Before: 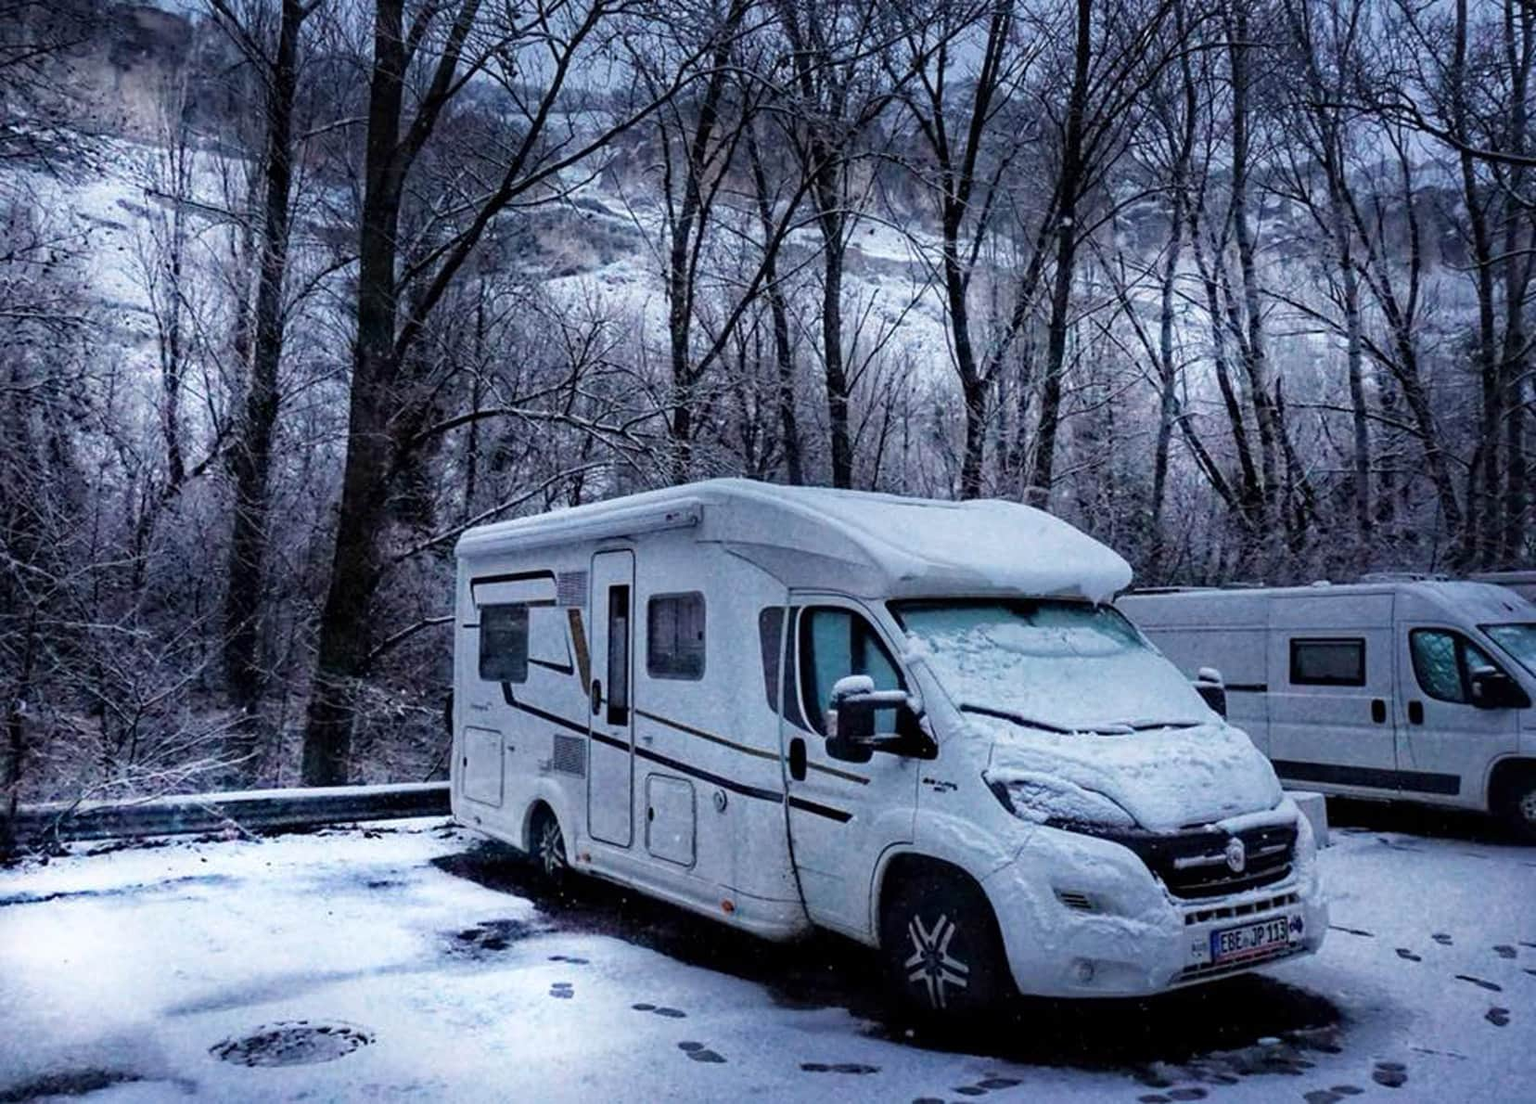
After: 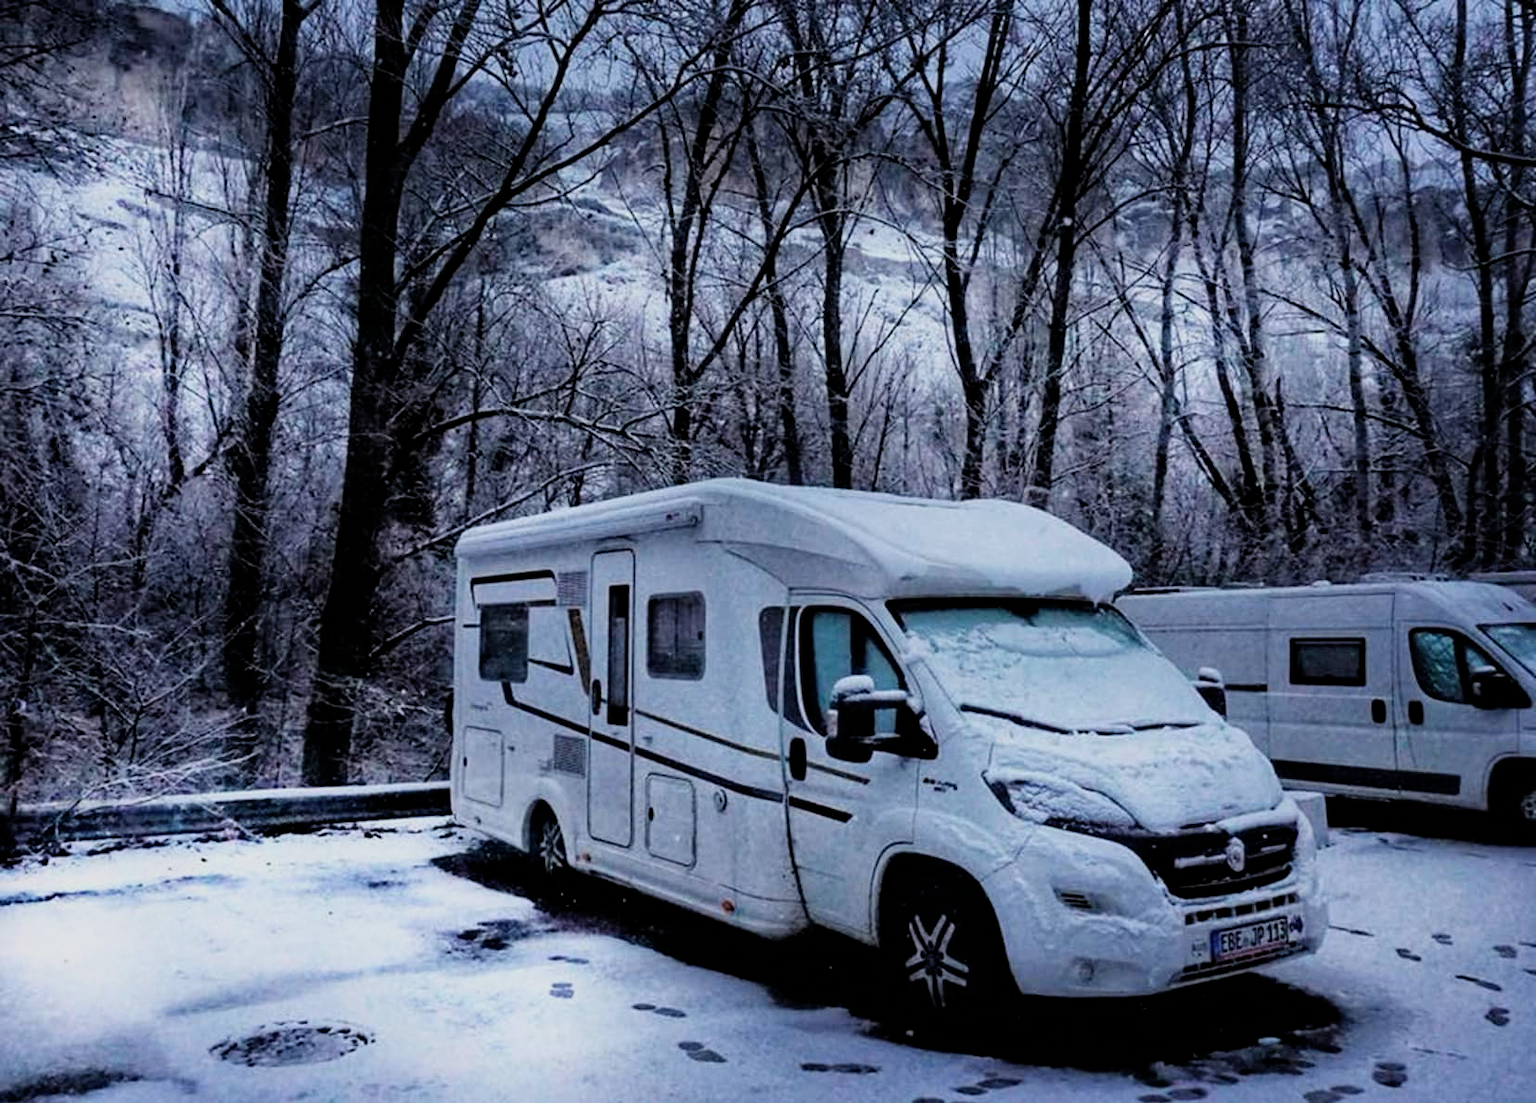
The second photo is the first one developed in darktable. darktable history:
filmic rgb: black relative exposure -7.96 EV, white relative exposure 4.01 EV, hardness 4.16, latitude 49.57%, contrast 1.101, color science v4 (2020)
